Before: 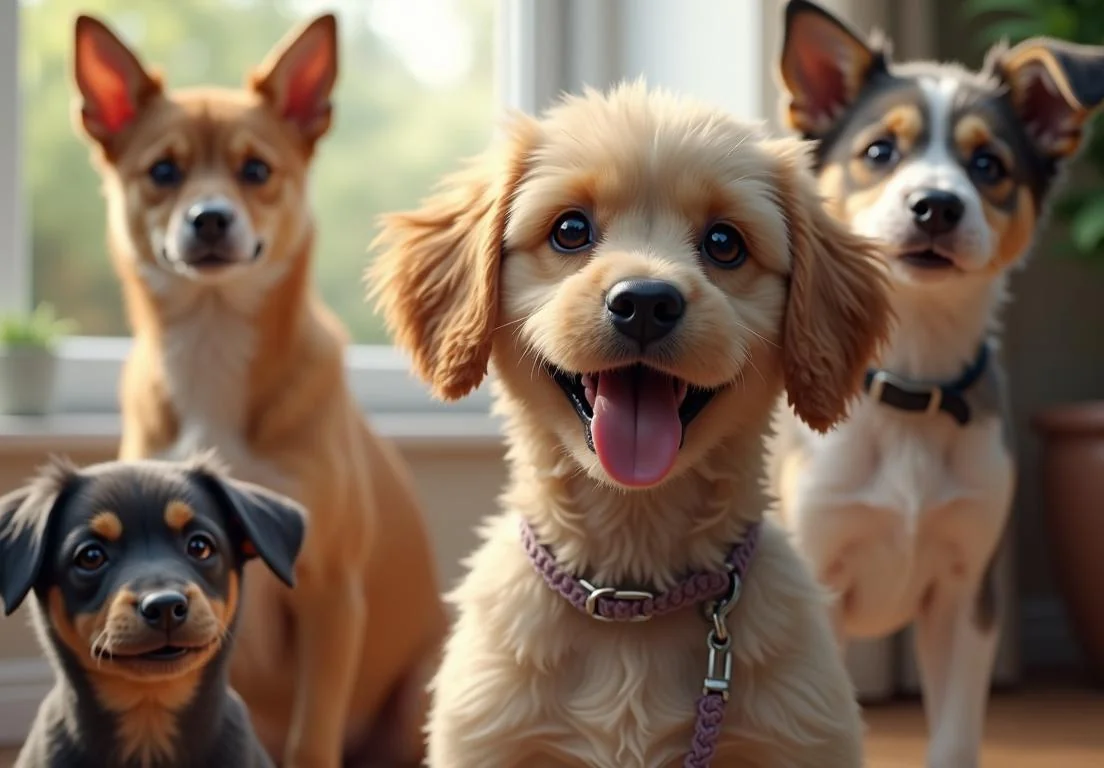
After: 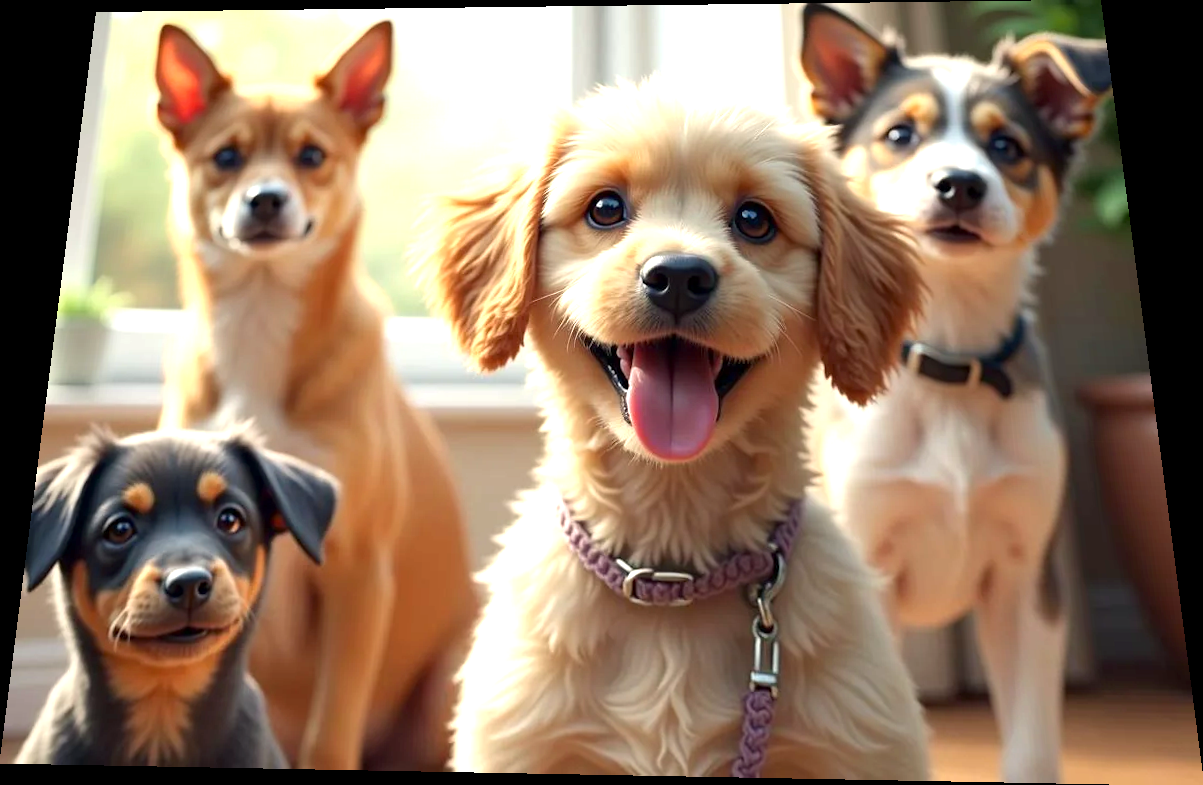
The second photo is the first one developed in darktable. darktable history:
rotate and perspective: rotation 0.128°, lens shift (vertical) -0.181, lens shift (horizontal) -0.044, shear 0.001, automatic cropping off
exposure: black level correction 0.001, exposure 1.05 EV, compensate exposure bias true, compensate highlight preservation false
color correction: highlights b* 3
